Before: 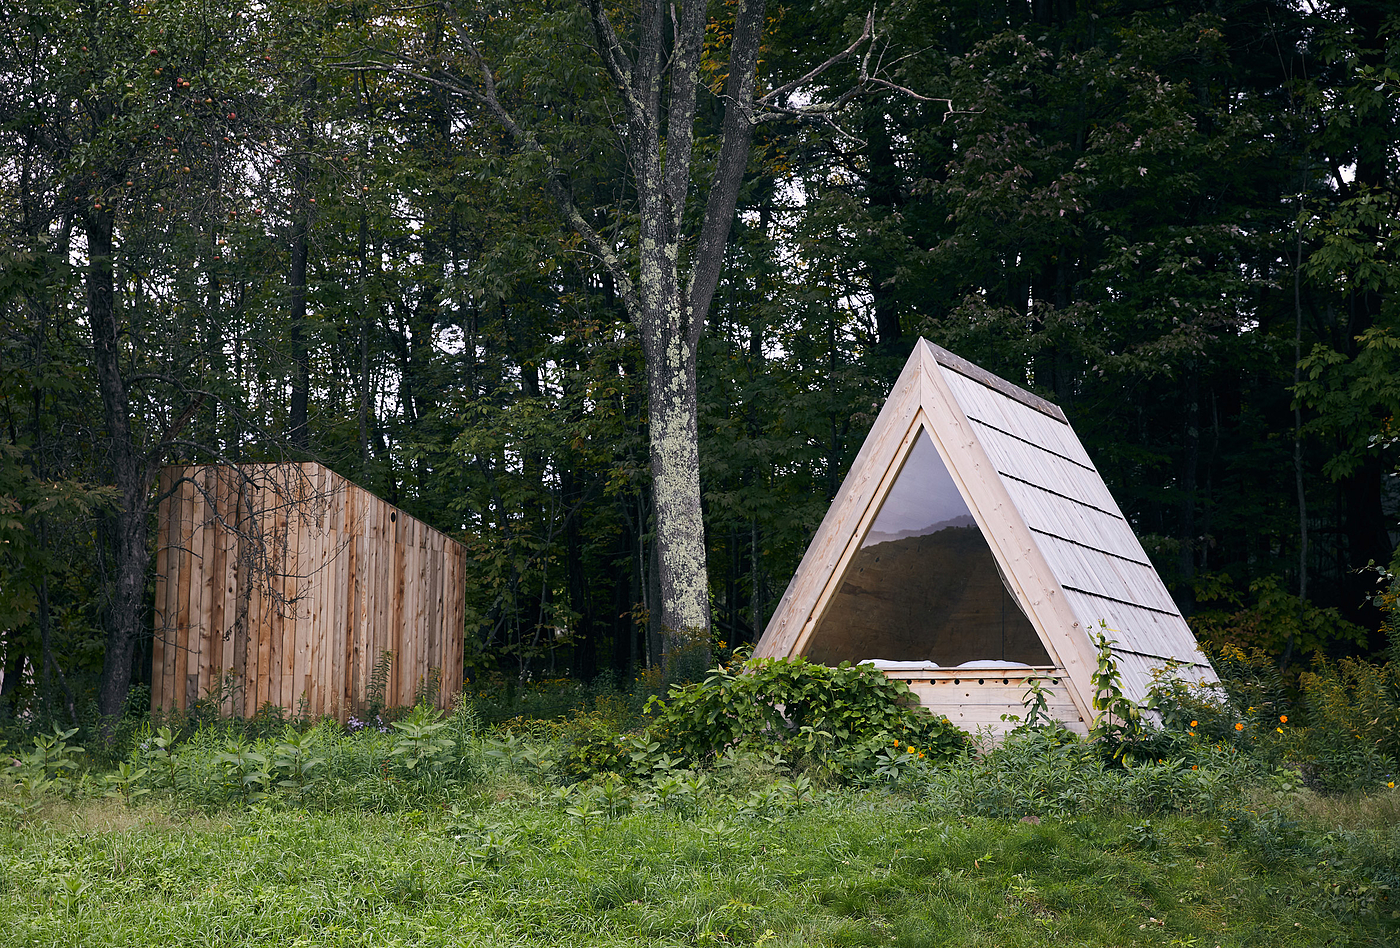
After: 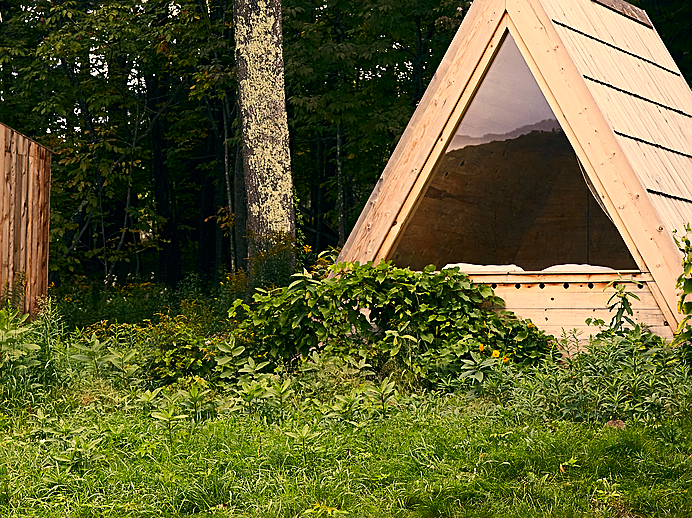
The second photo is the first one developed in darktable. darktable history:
sharpen: on, module defaults
crop: left 29.672%, top 41.786%, right 20.851%, bottom 3.487%
tone equalizer: on, module defaults
white balance: red 1.123, blue 0.83
contrast brightness saturation: contrast 0.18, saturation 0.3
